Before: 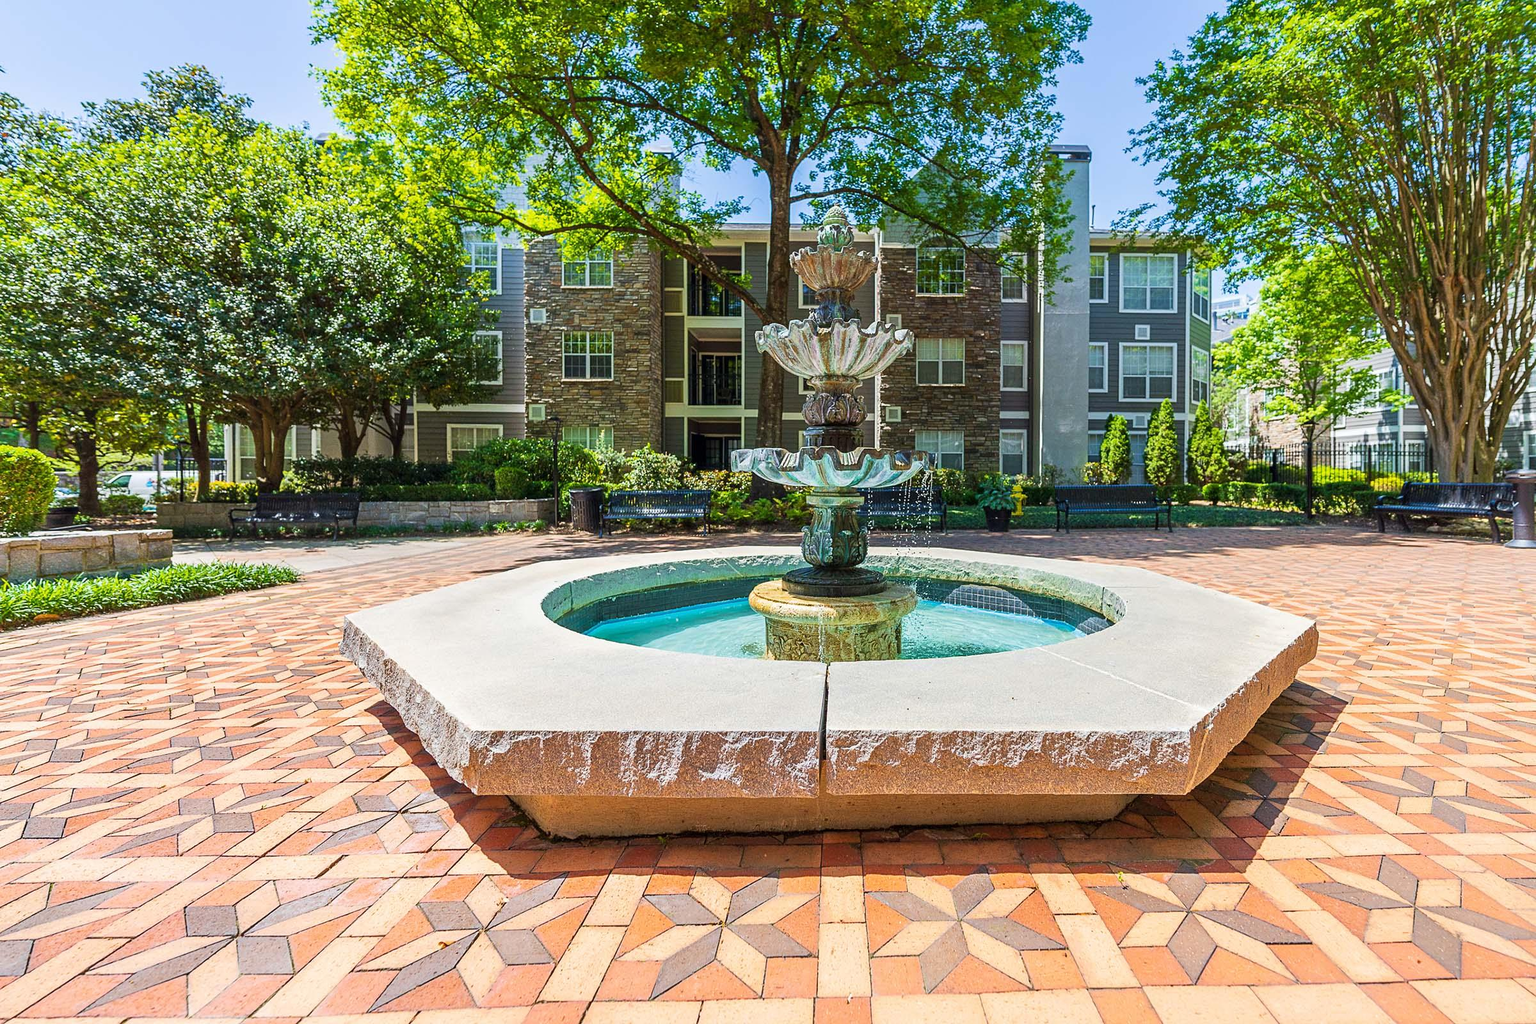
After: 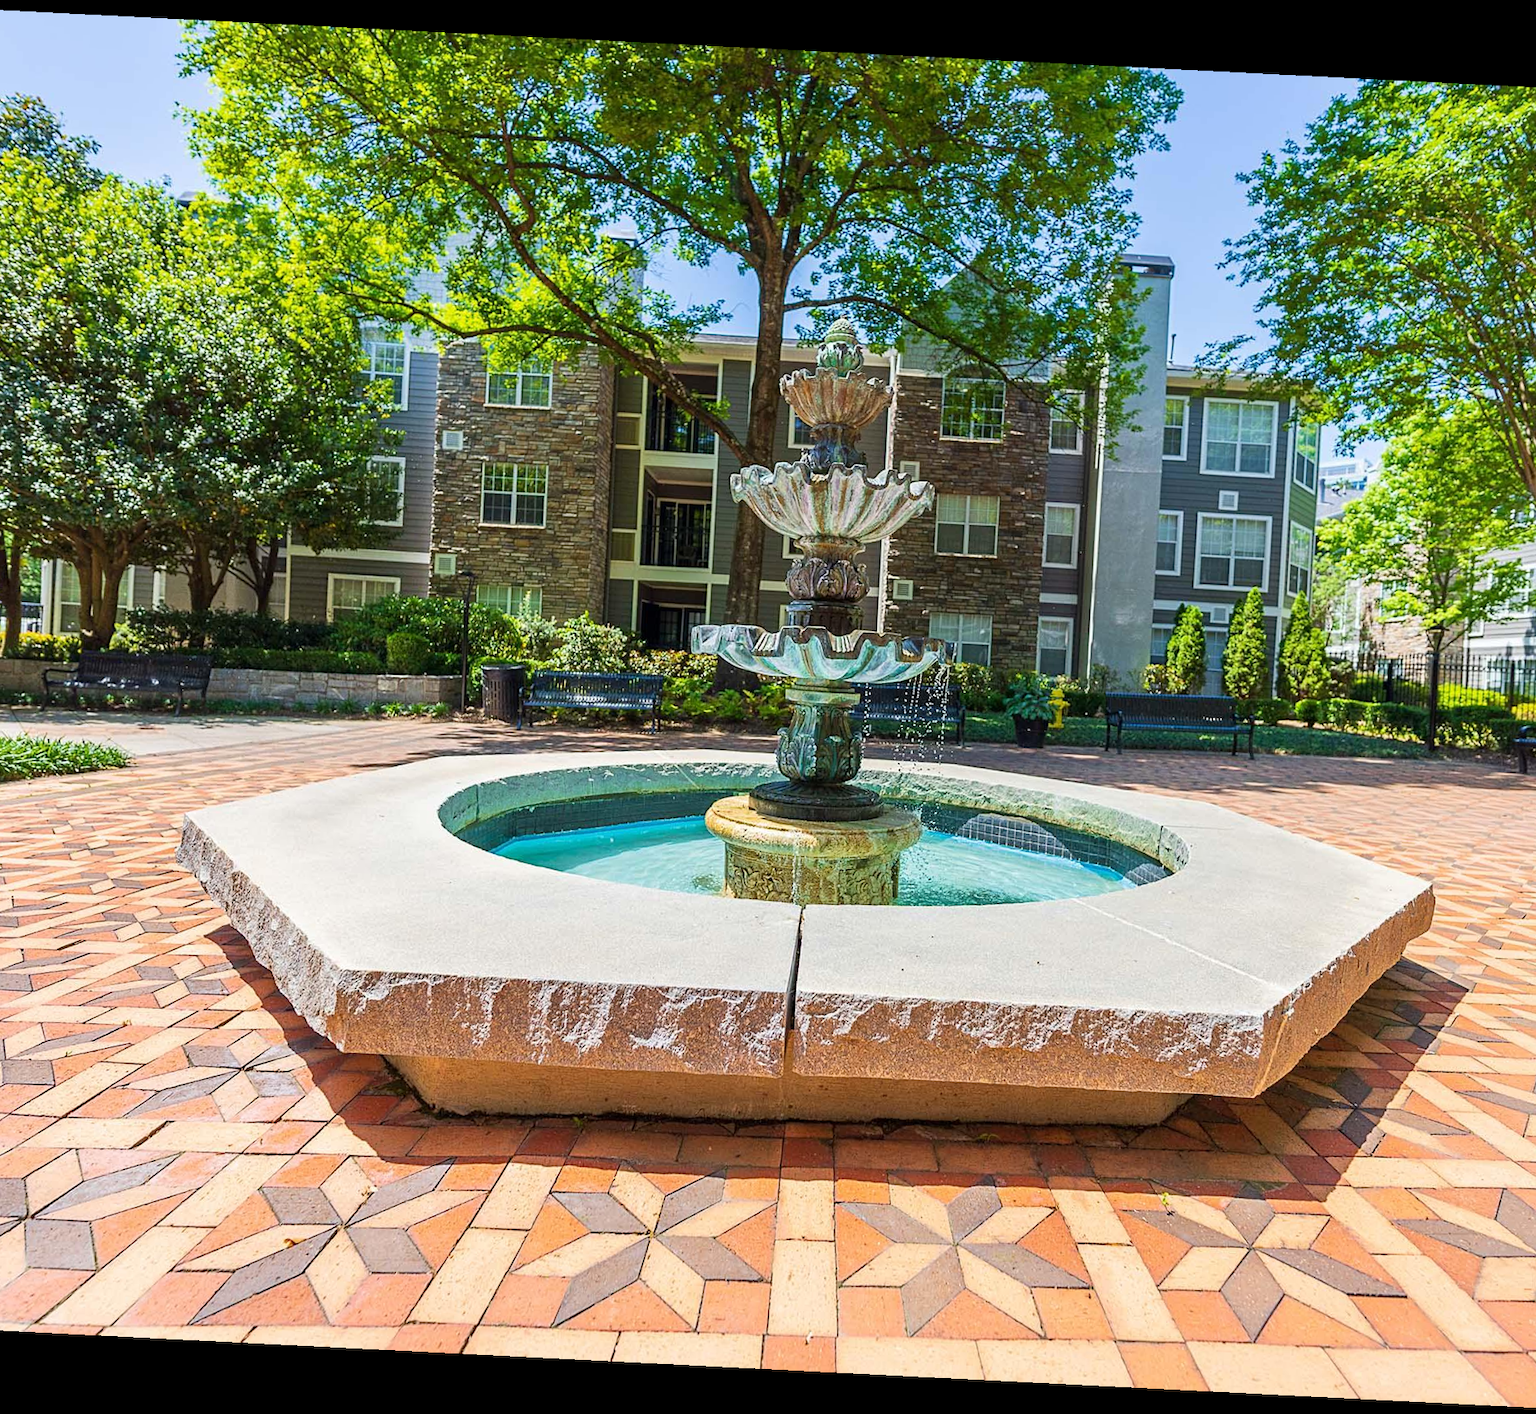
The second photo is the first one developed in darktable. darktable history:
crop and rotate: angle -2.88°, left 13.978%, top 0.033%, right 10.733%, bottom 0.056%
